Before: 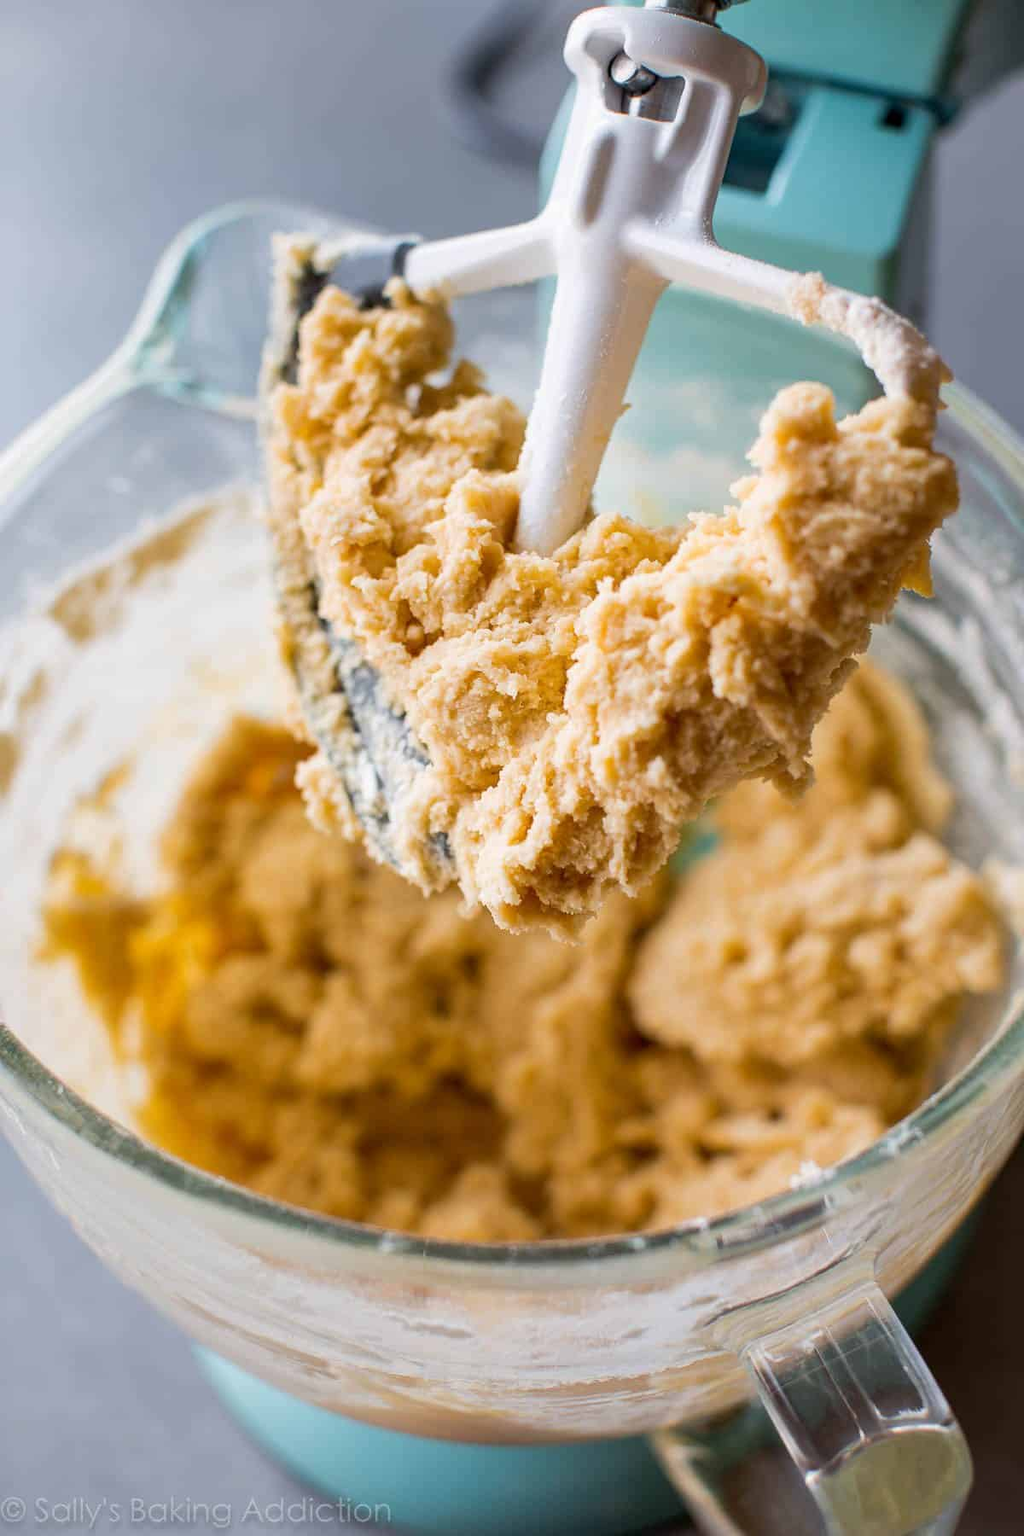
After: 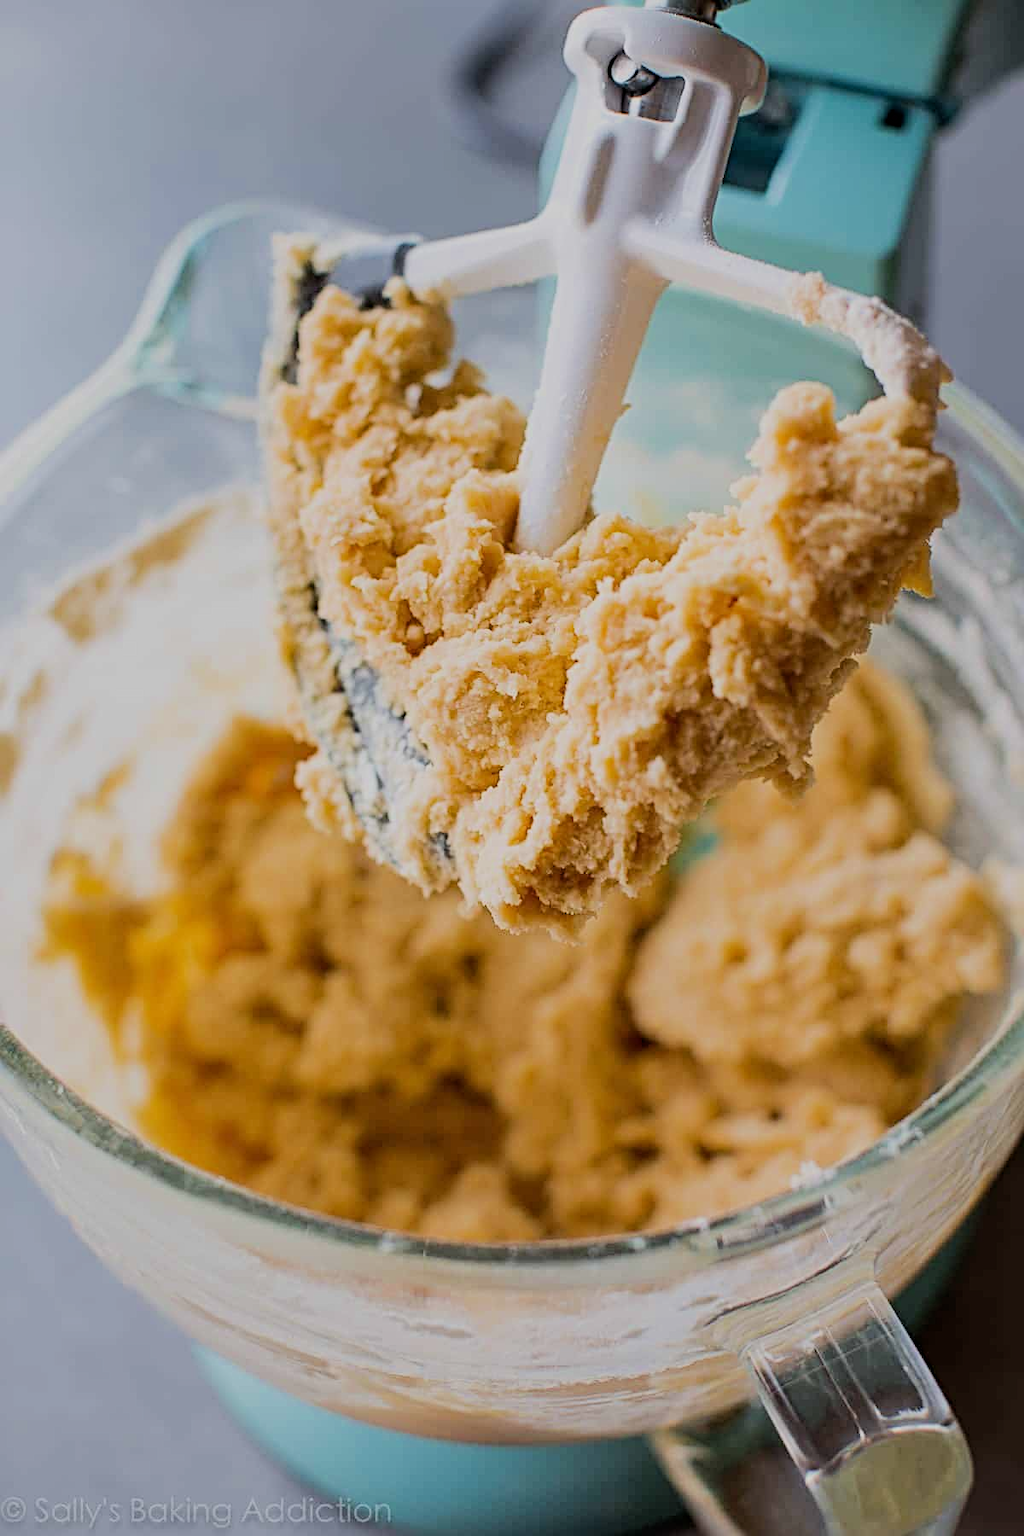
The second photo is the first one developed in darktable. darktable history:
sharpen: radius 3.989
exposure: compensate exposure bias true, compensate highlight preservation false
filmic rgb: black relative exposure -7.65 EV, white relative exposure 4.56 EV, hardness 3.61, preserve chrominance max RGB, color science v6 (2022), iterations of high-quality reconstruction 0, contrast in shadows safe, contrast in highlights safe
